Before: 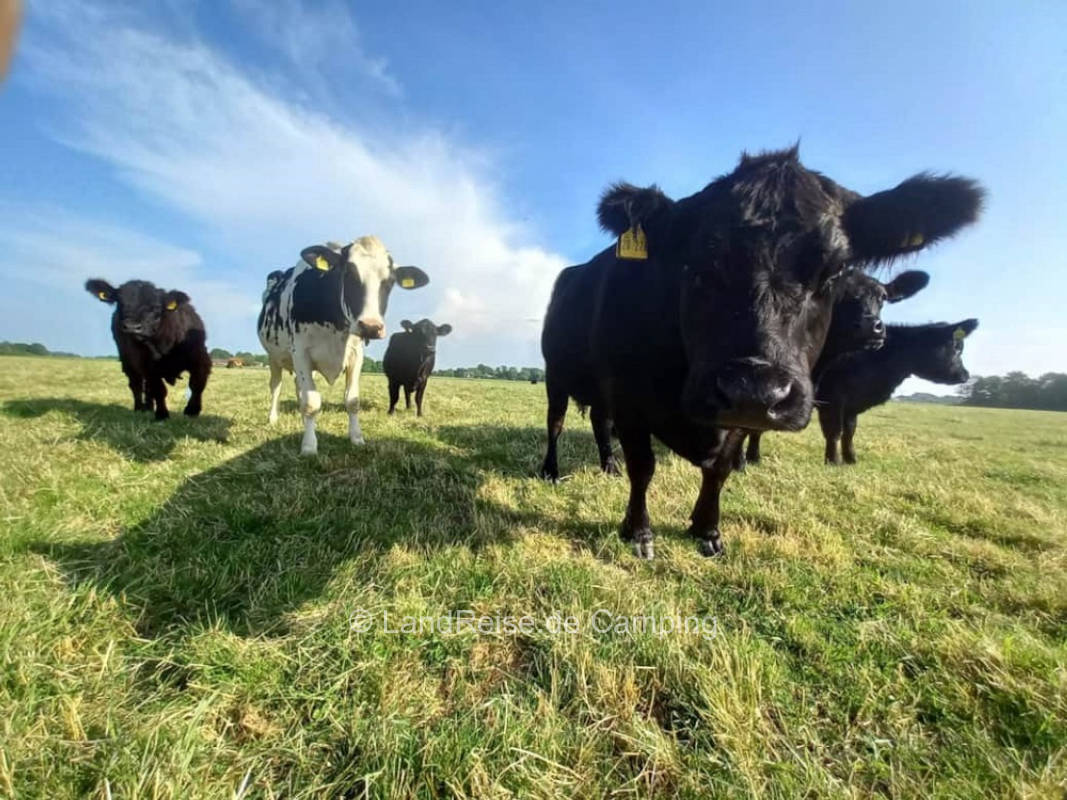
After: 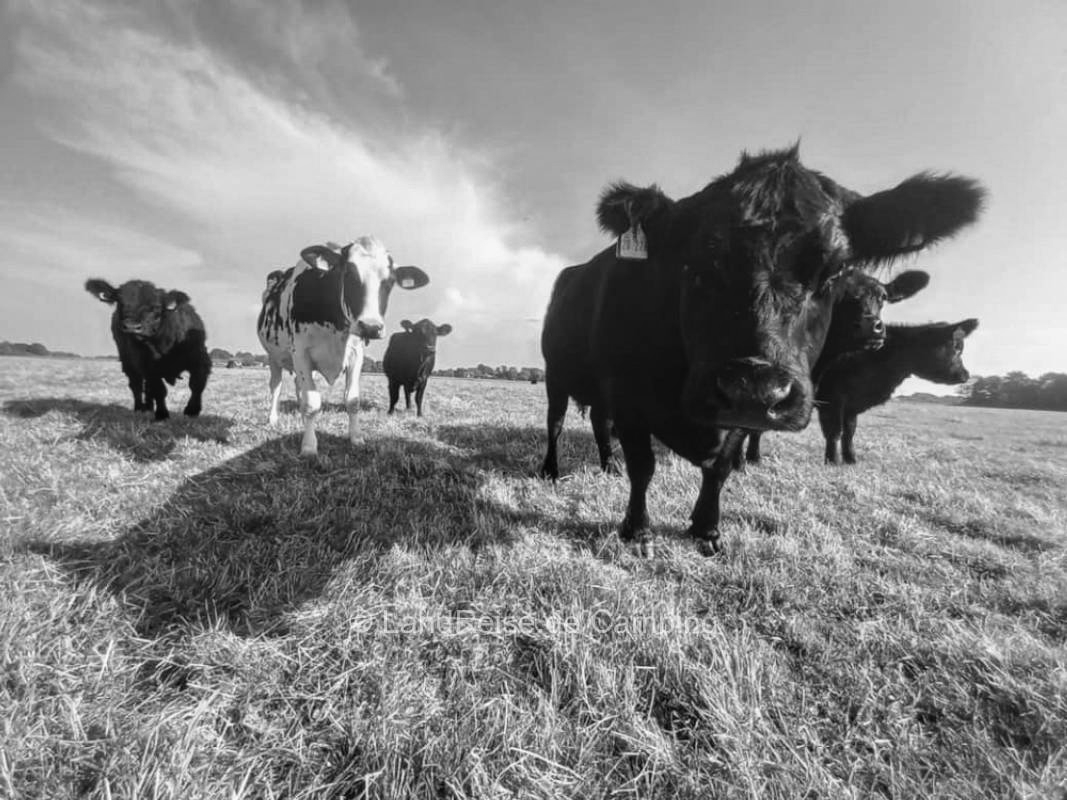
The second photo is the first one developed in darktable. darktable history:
velvia: on, module defaults
local contrast: detail 110%
monochrome: on, module defaults
